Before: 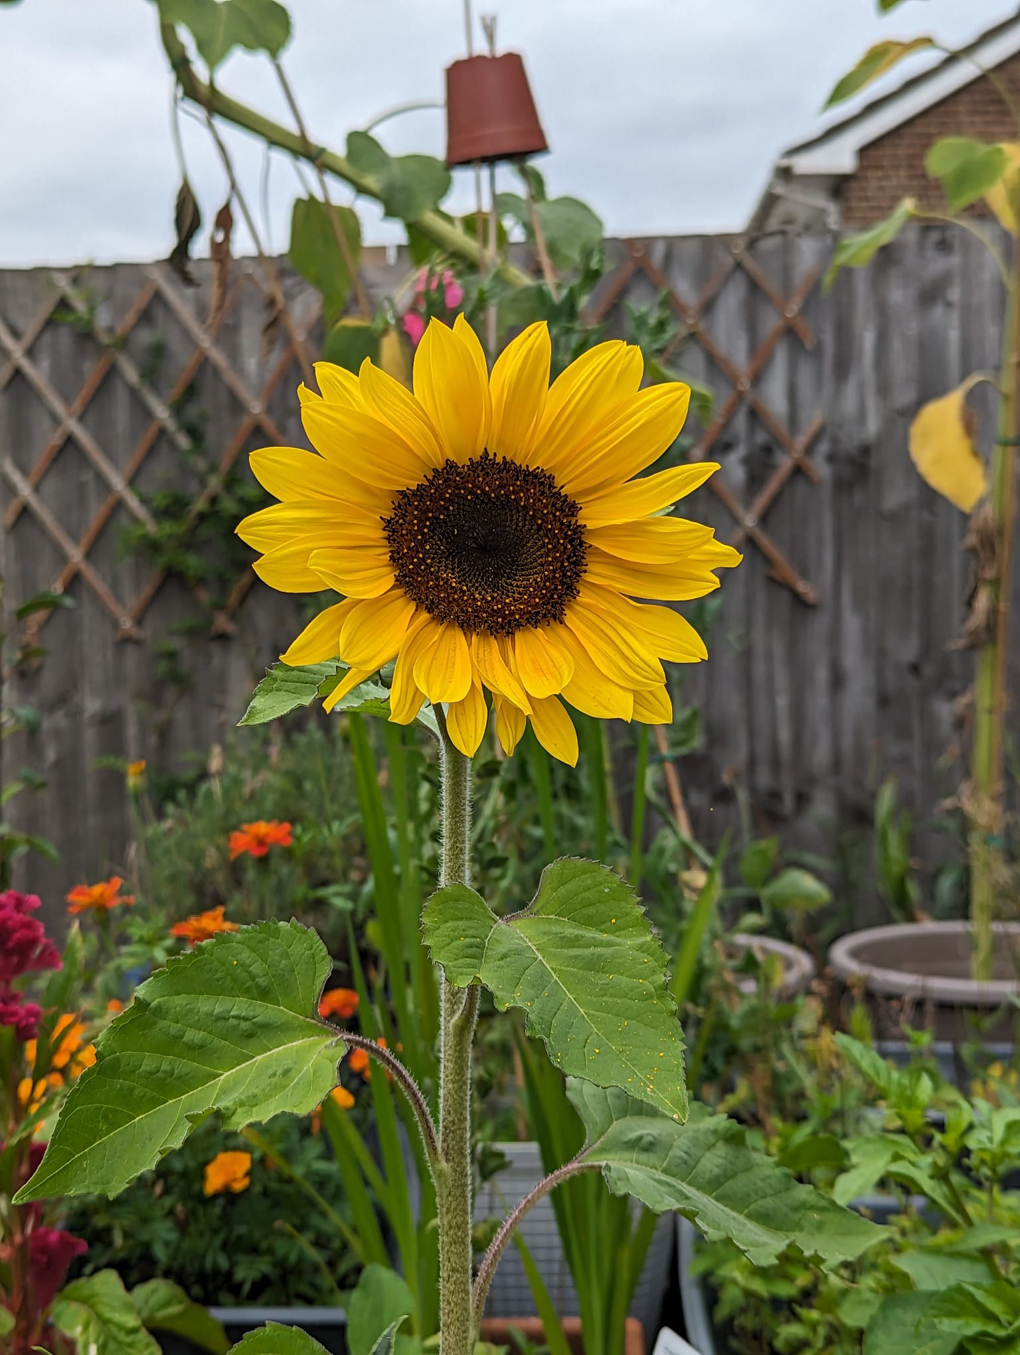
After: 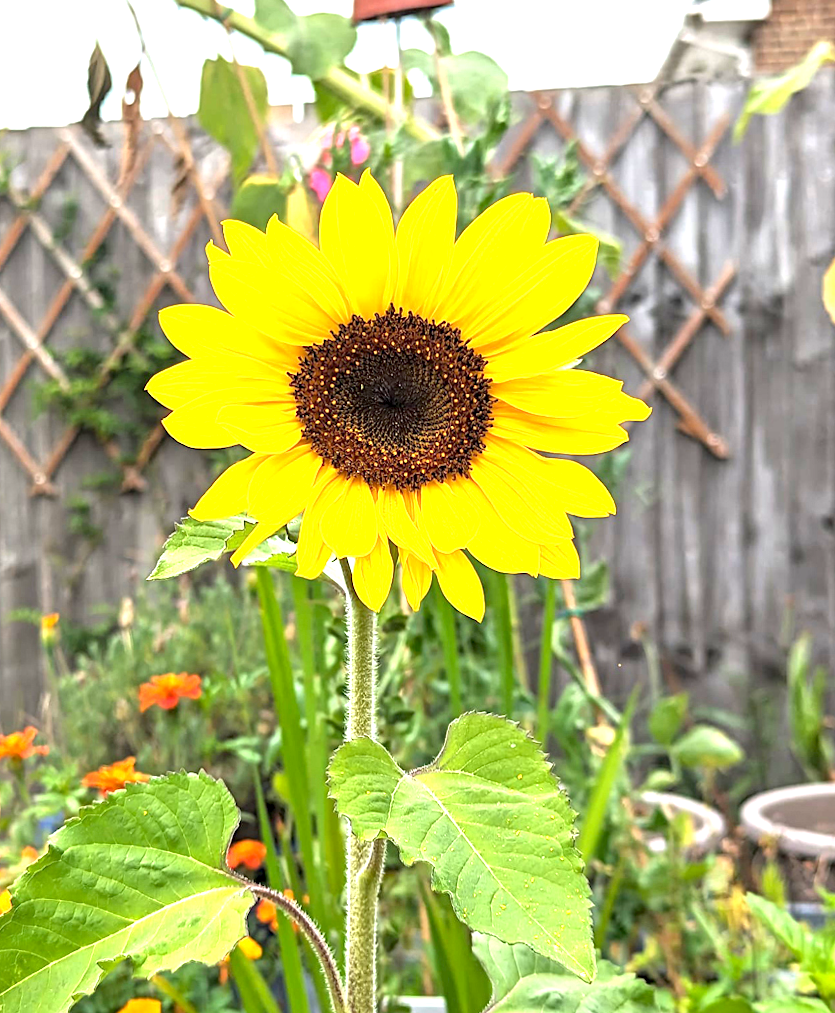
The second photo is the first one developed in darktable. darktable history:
crop: left 7.856%, top 11.836%, right 10.12%, bottom 15.387%
rotate and perspective: lens shift (horizontal) -0.055, automatic cropping off
exposure: black level correction 0.001, exposure 2 EV, compensate highlight preservation false
